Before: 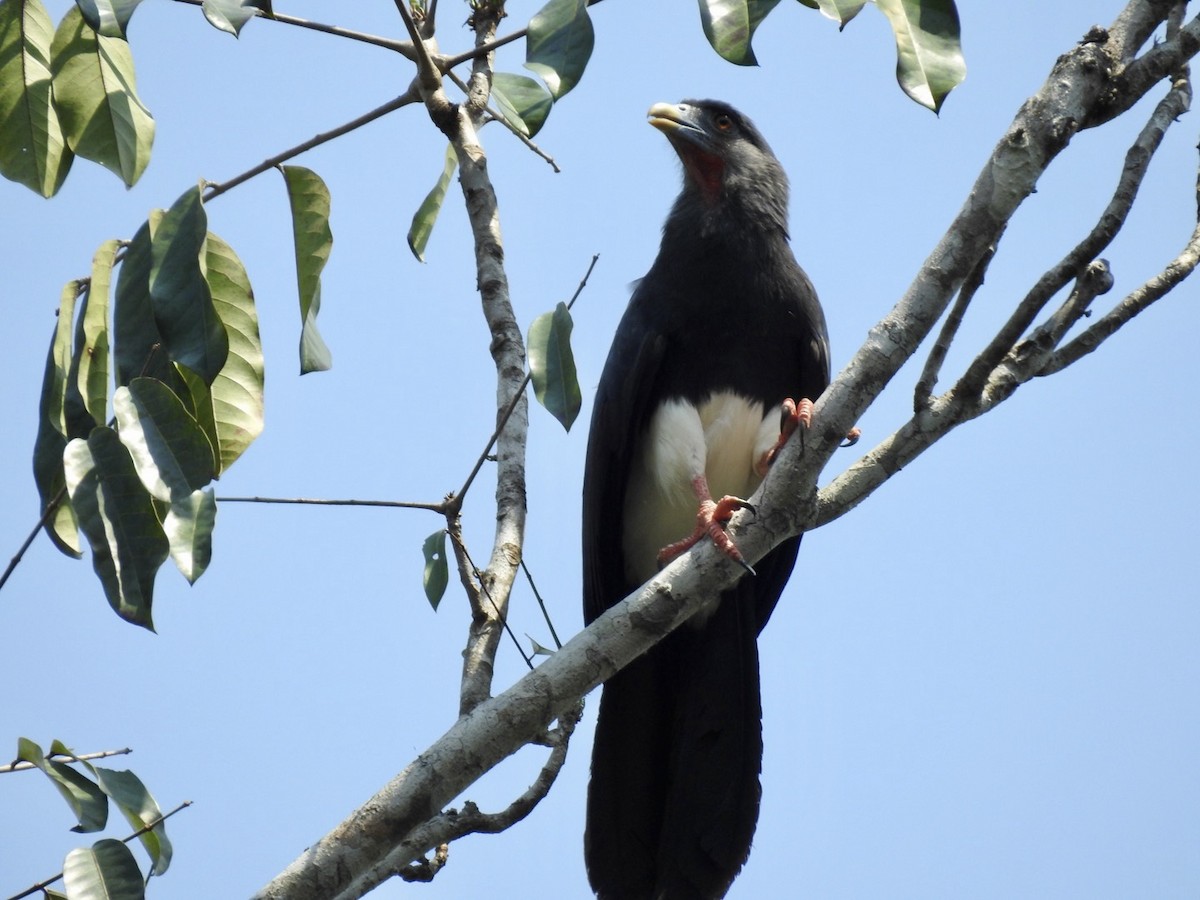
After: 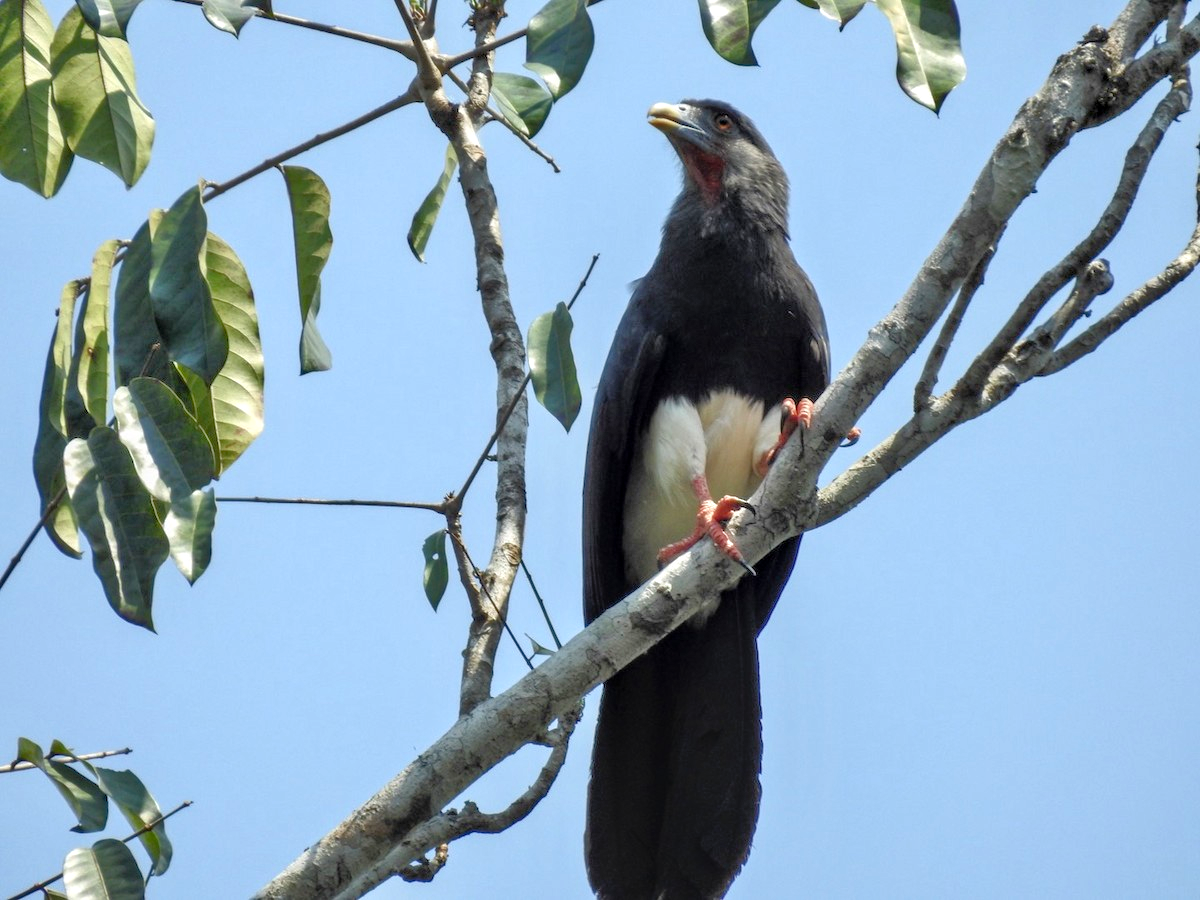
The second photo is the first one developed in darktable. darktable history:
tone equalizer: -7 EV 0.147 EV, -6 EV 0.57 EV, -5 EV 1.15 EV, -4 EV 1.34 EV, -3 EV 1.16 EV, -2 EV 0.6 EV, -1 EV 0.168 EV
local contrast: highlights 63%, detail 143%, midtone range 0.434
